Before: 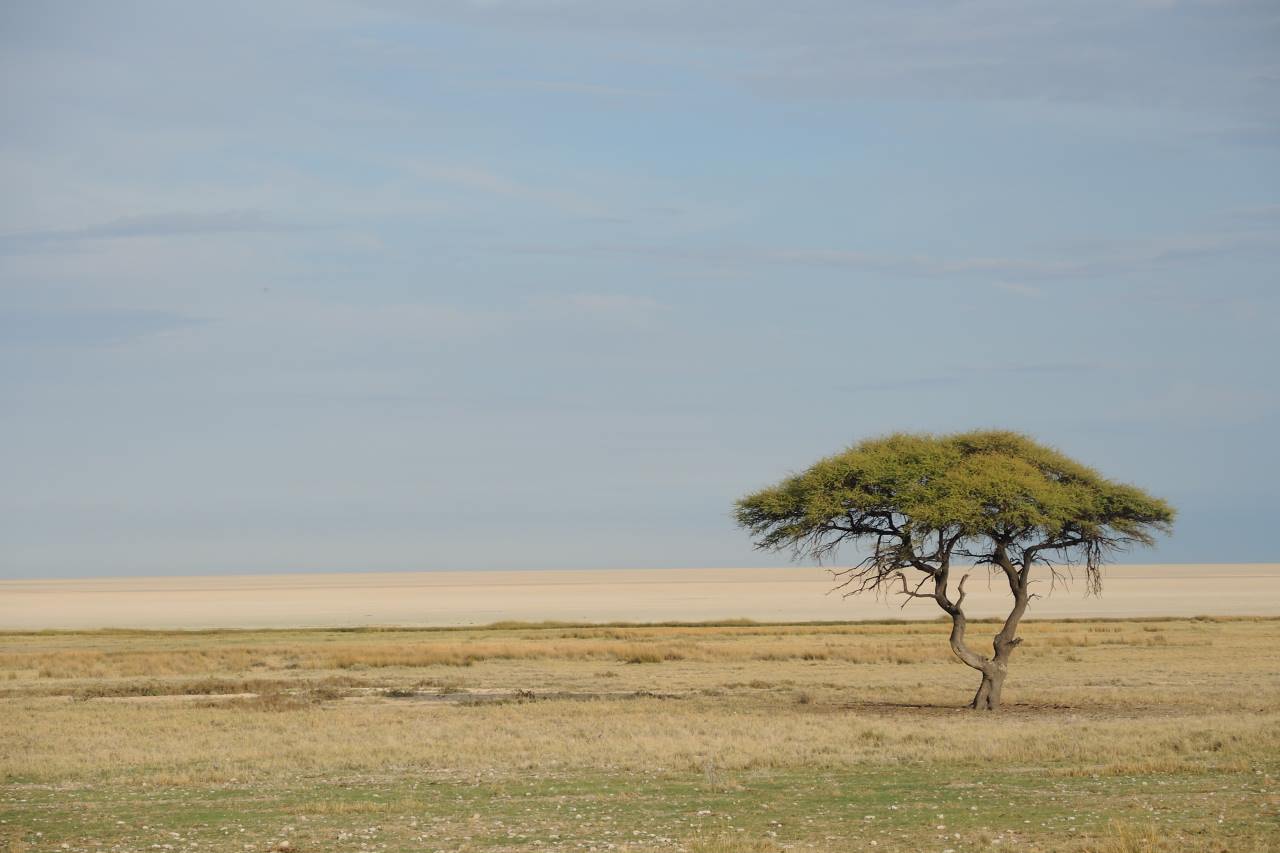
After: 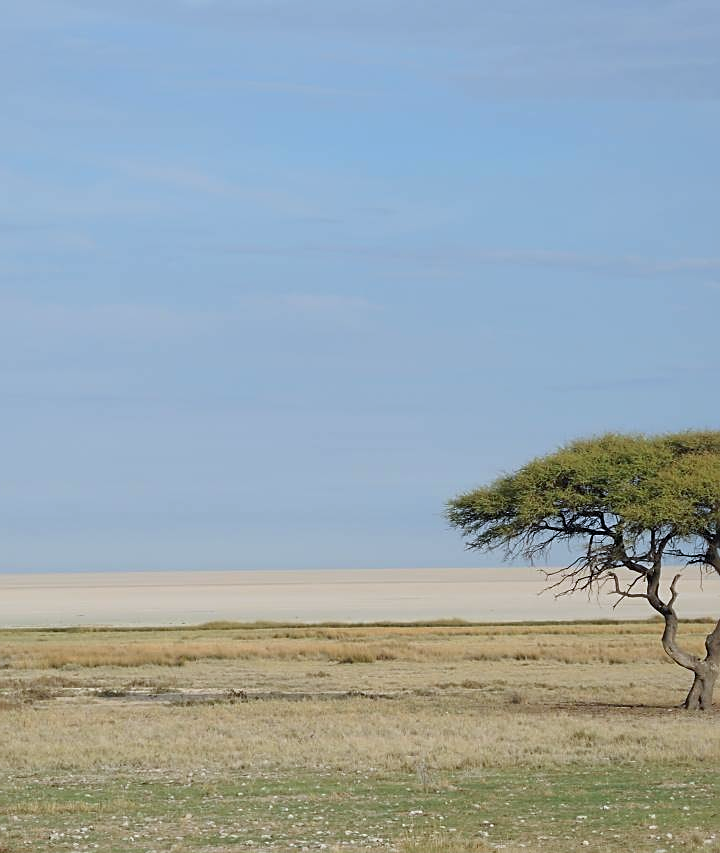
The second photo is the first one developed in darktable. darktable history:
exposure: compensate highlight preservation false
sharpen: on, module defaults
crop and rotate: left 22.516%, right 21.234%
color calibration: x 0.372, y 0.386, temperature 4283.97 K
